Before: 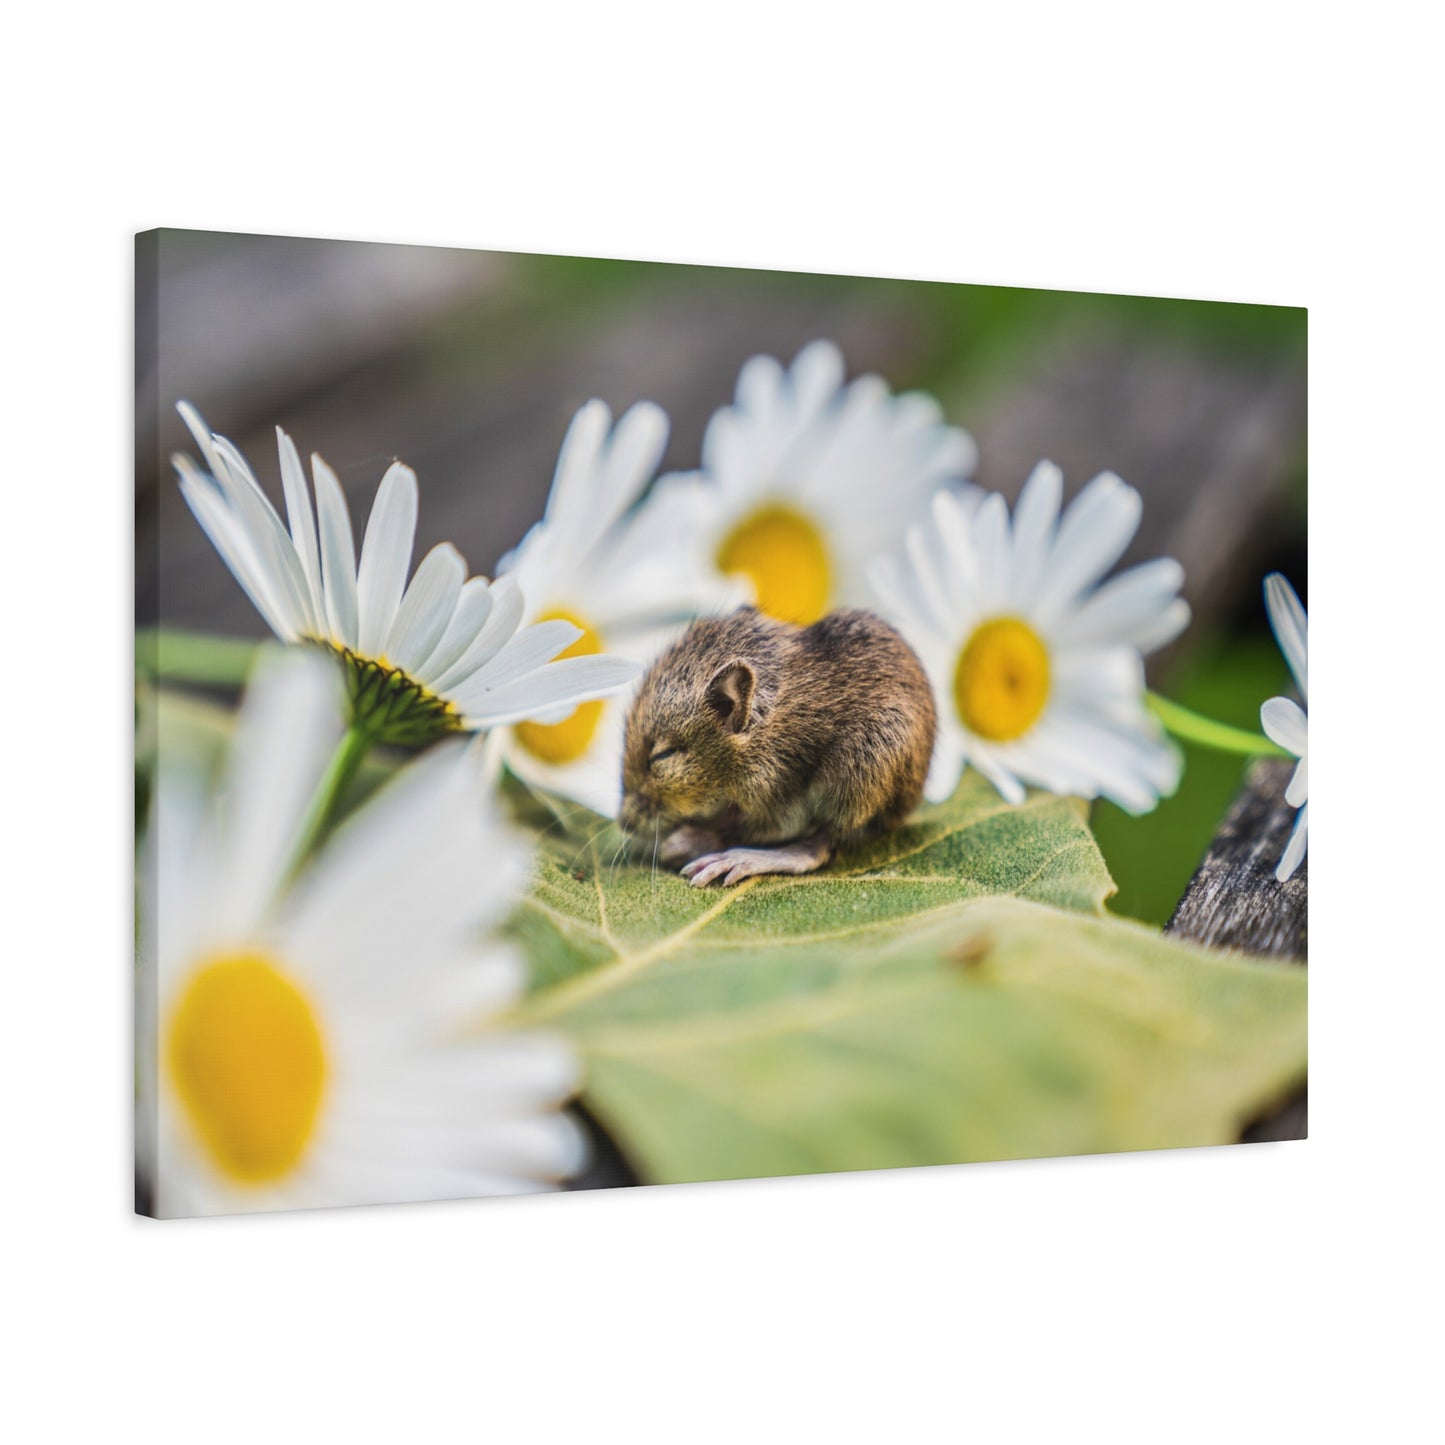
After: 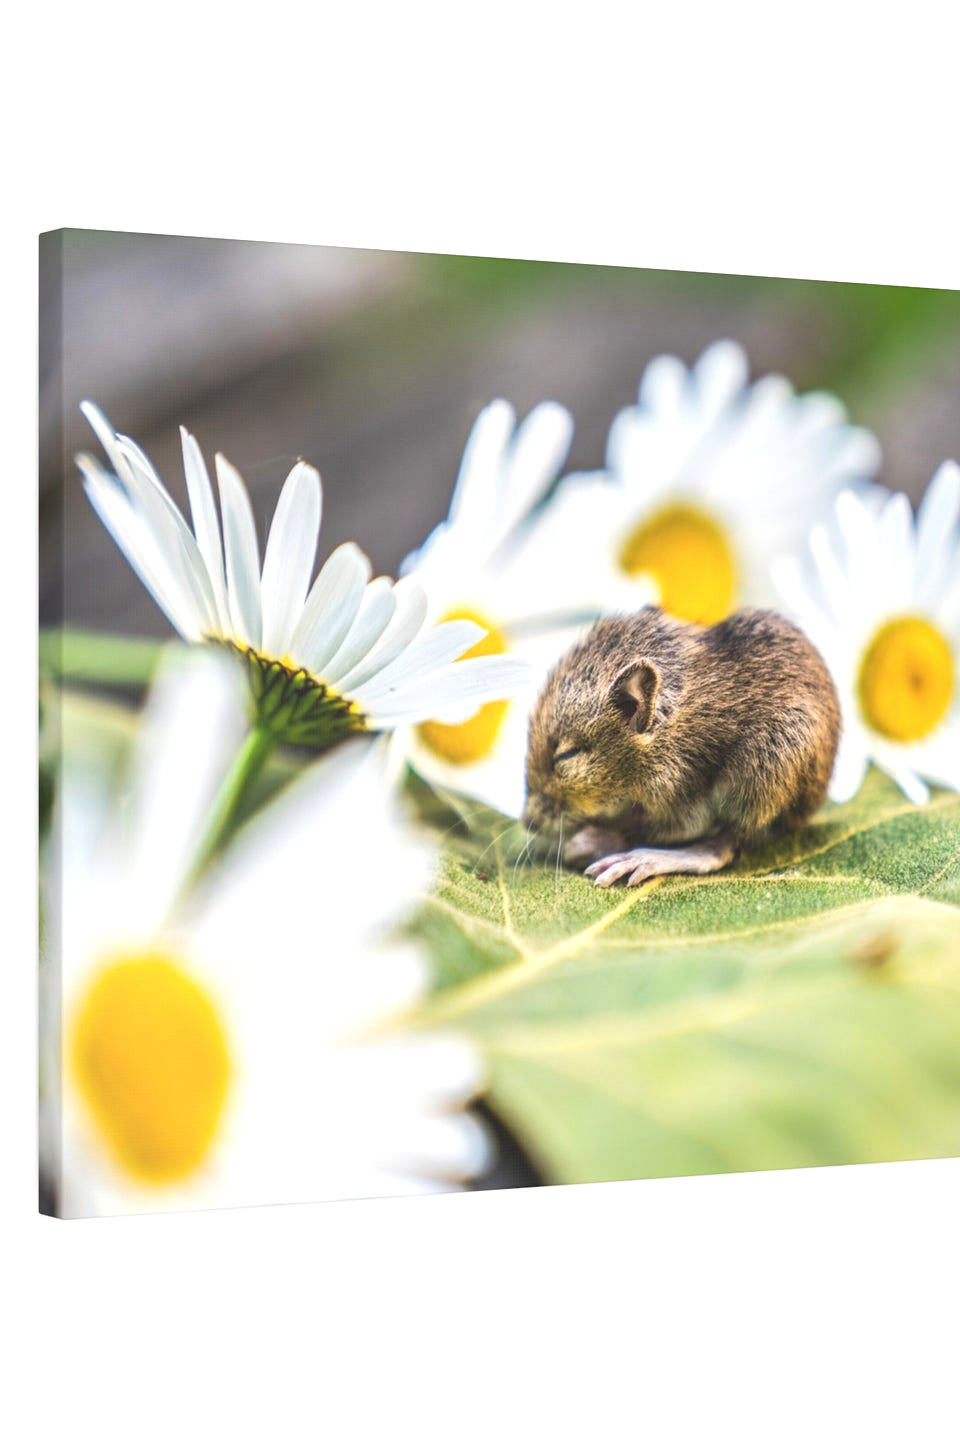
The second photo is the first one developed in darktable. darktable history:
exposure: black level correction -0.005, exposure 0.625 EV, compensate exposure bias true, compensate highlight preservation false
crop and rotate: left 6.701%, right 26.861%
